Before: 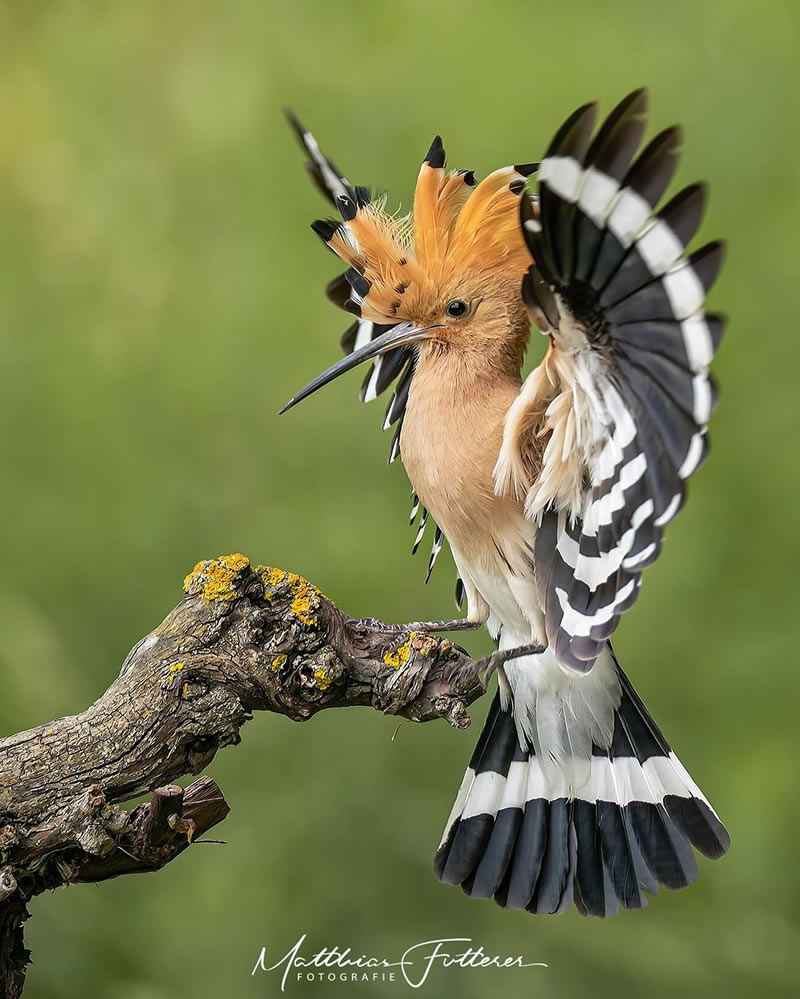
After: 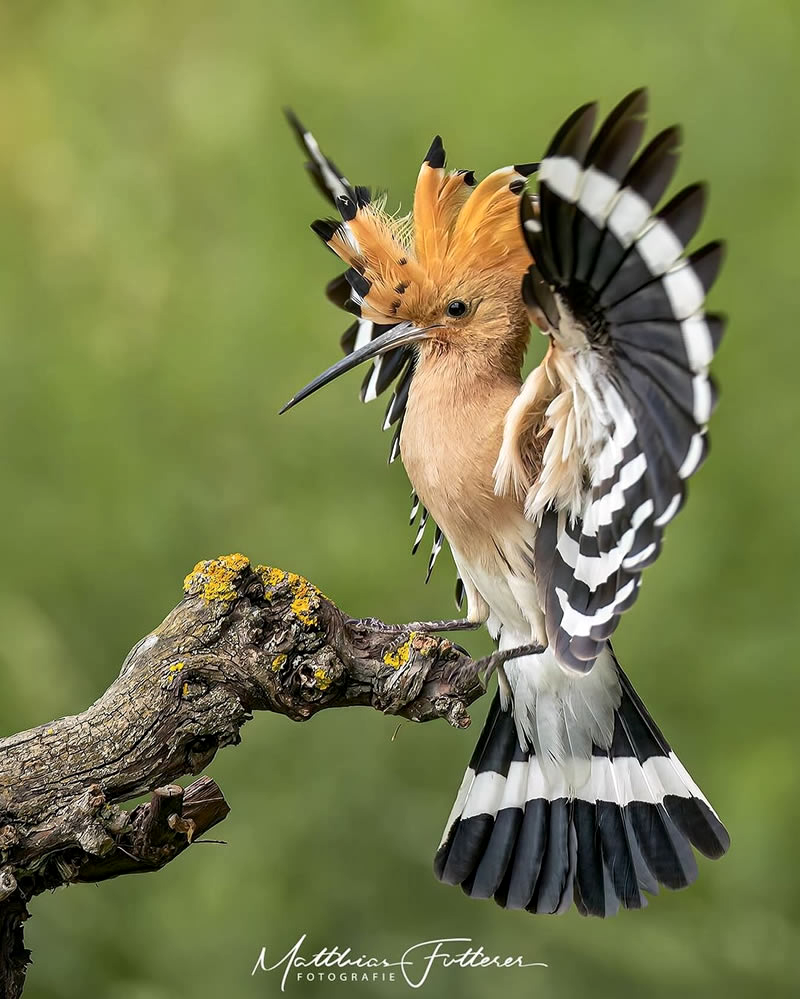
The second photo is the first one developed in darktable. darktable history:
local contrast: mode bilateral grid, contrast 20, coarseness 50, detail 130%, midtone range 0.2
exposure: exposure -0.01 EV, compensate highlight preservation false
tone equalizer: on, module defaults
